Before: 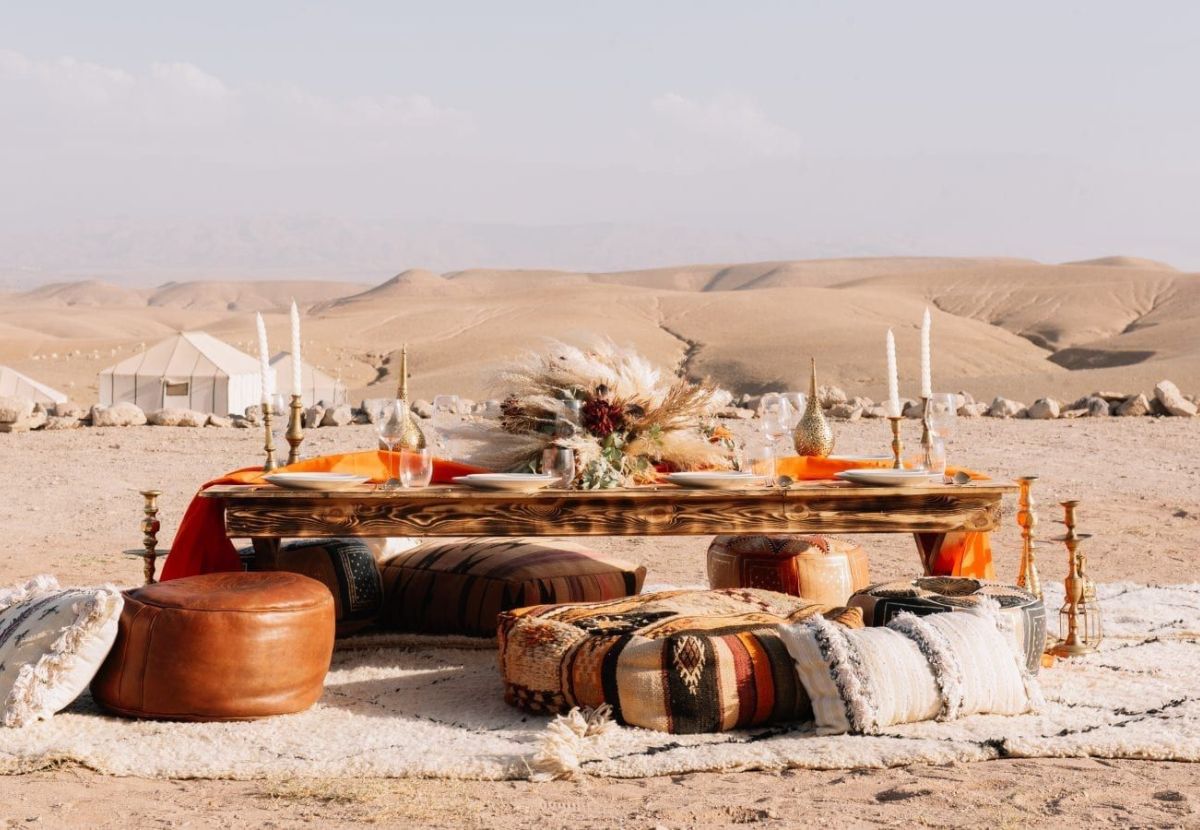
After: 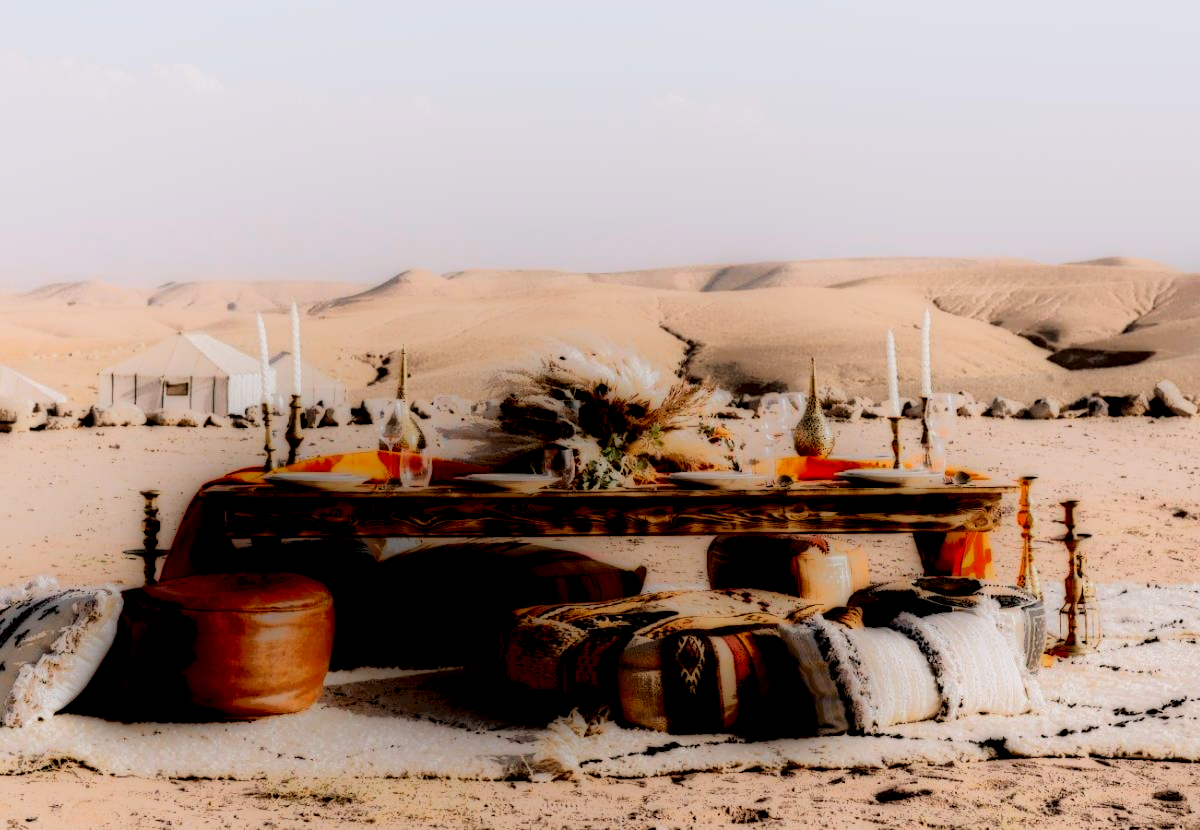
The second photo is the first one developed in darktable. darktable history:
local contrast: highlights 4%, shadows 244%, detail 164%, midtone range 0.008
tone curve: curves: ch0 [(0, 0) (0.114, 0.083) (0.291, 0.3) (0.447, 0.535) (0.602, 0.712) (0.772, 0.864) (0.999, 0.978)]; ch1 [(0, 0) (0.389, 0.352) (0.458, 0.433) (0.486, 0.474) (0.509, 0.505) (0.535, 0.541) (0.555, 0.557) (0.677, 0.724) (1, 1)]; ch2 [(0, 0) (0.369, 0.388) (0.449, 0.431) (0.501, 0.5) (0.528, 0.552) (0.561, 0.596) (0.697, 0.721) (1, 1)], color space Lab, linked channels, preserve colors none
